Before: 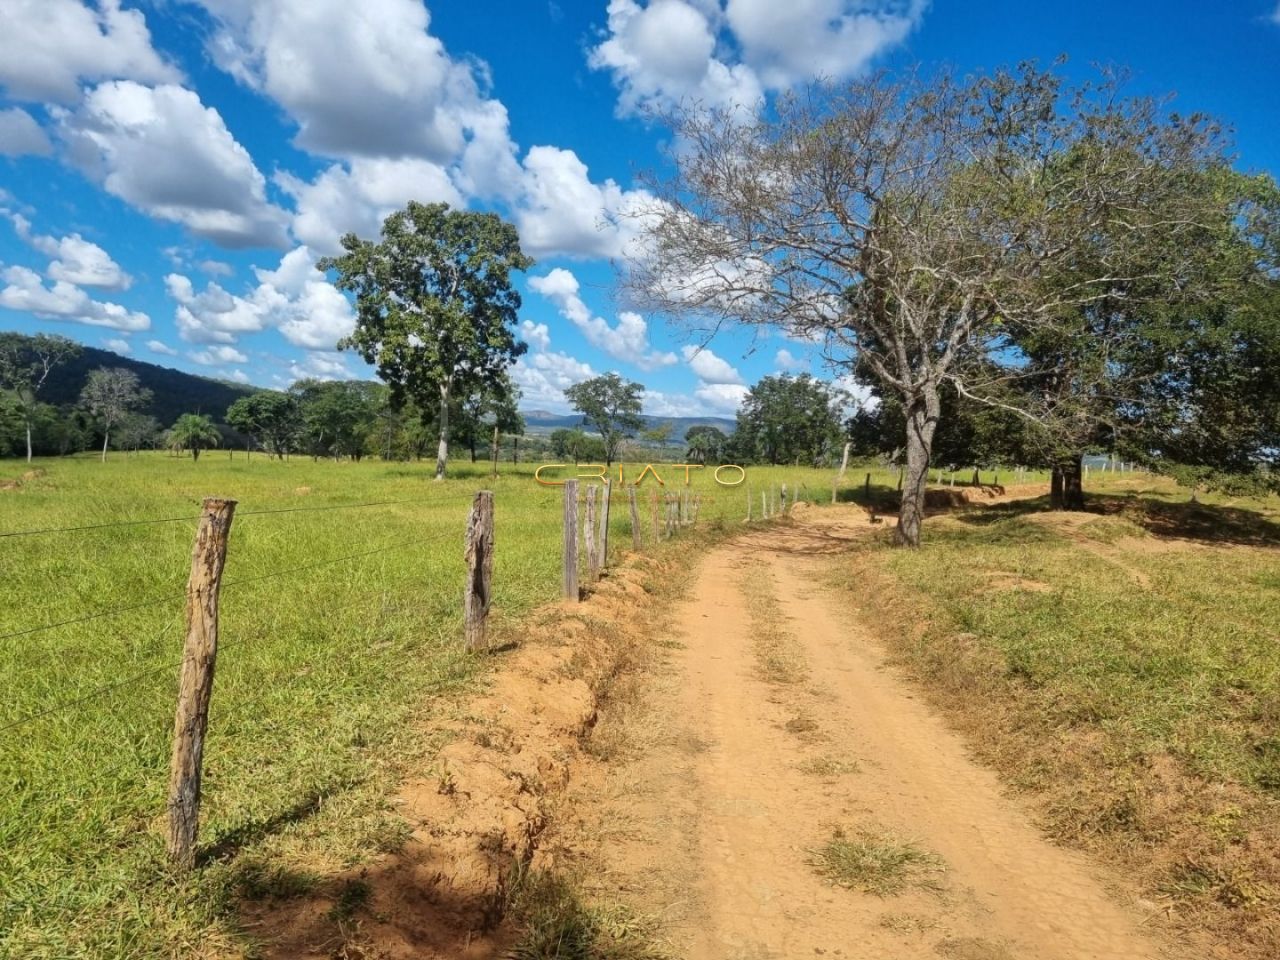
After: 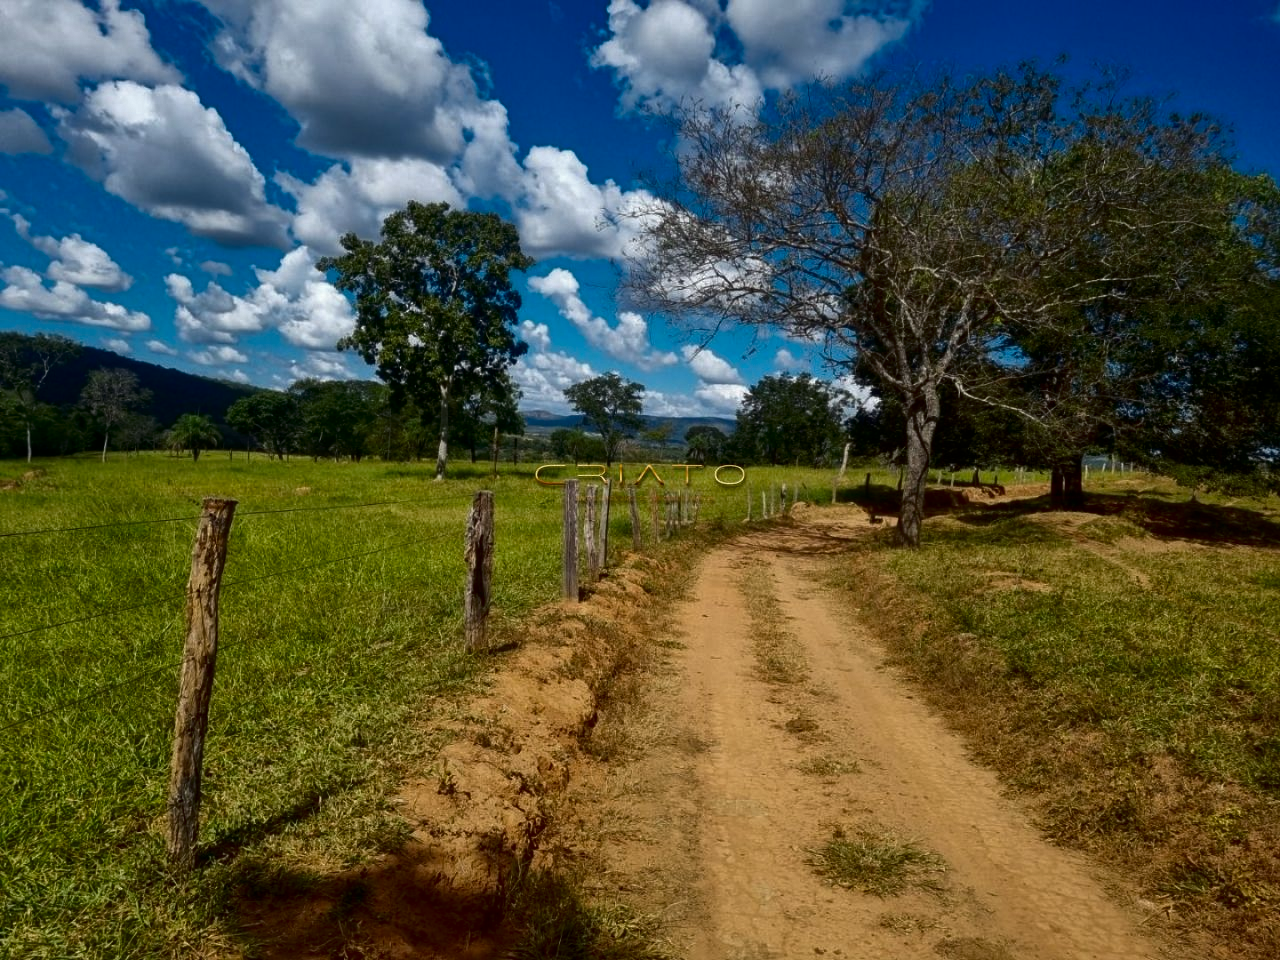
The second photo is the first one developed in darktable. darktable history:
contrast brightness saturation: brightness -0.52
rotate and perspective: automatic cropping off
